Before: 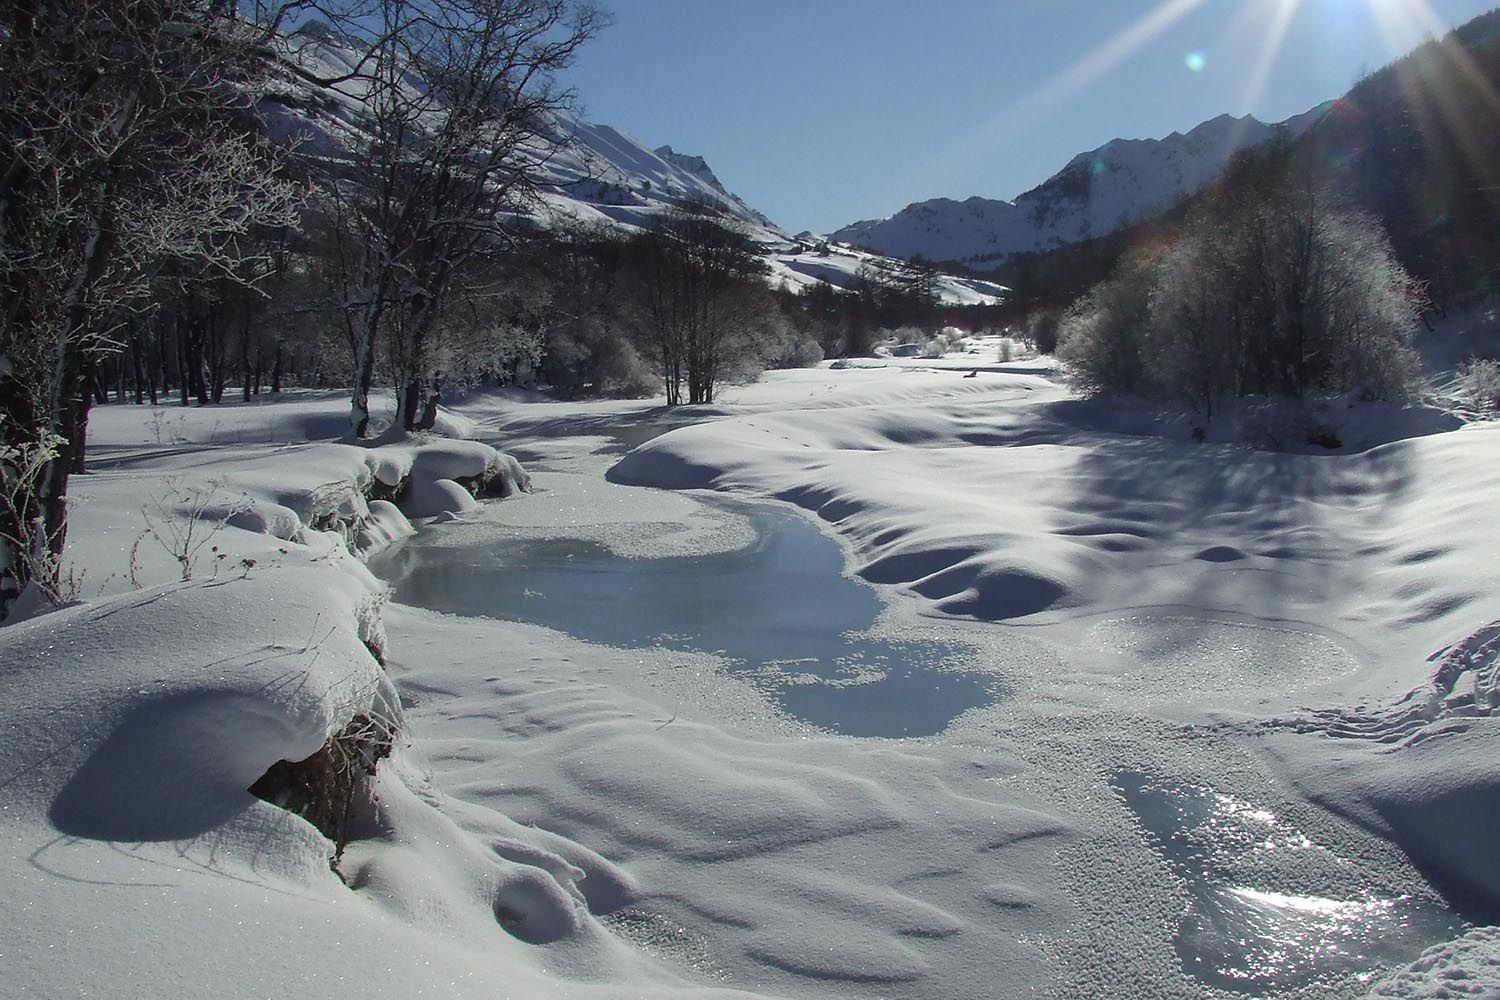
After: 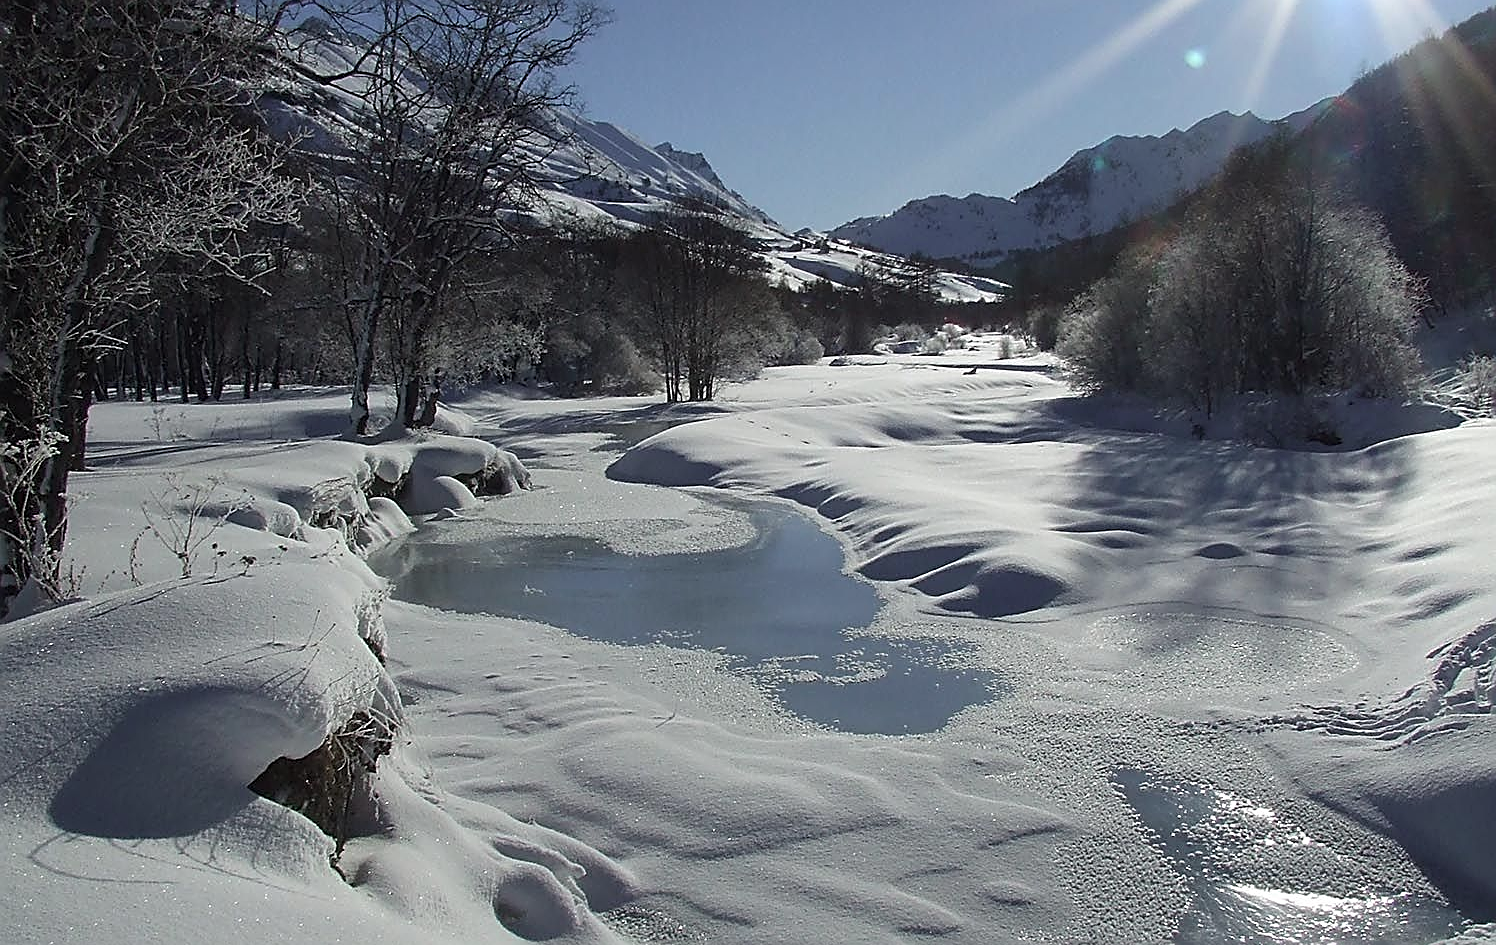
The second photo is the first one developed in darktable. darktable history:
color zones: curves: ch1 [(0.113, 0.438) (0.75, 0.5)]; ch2 [(0.12, 0.526) (0.75, 0.5)]
crop: top 0.394%, right 0.255%, bottom 5.023%
sharpen: amount 0.902
